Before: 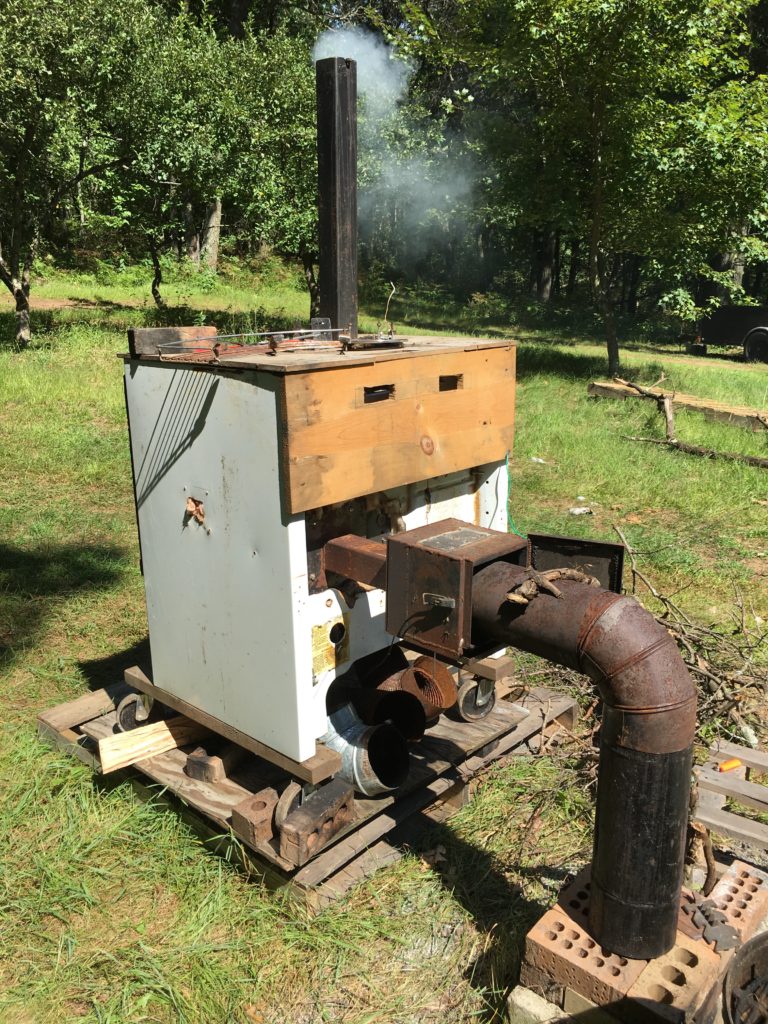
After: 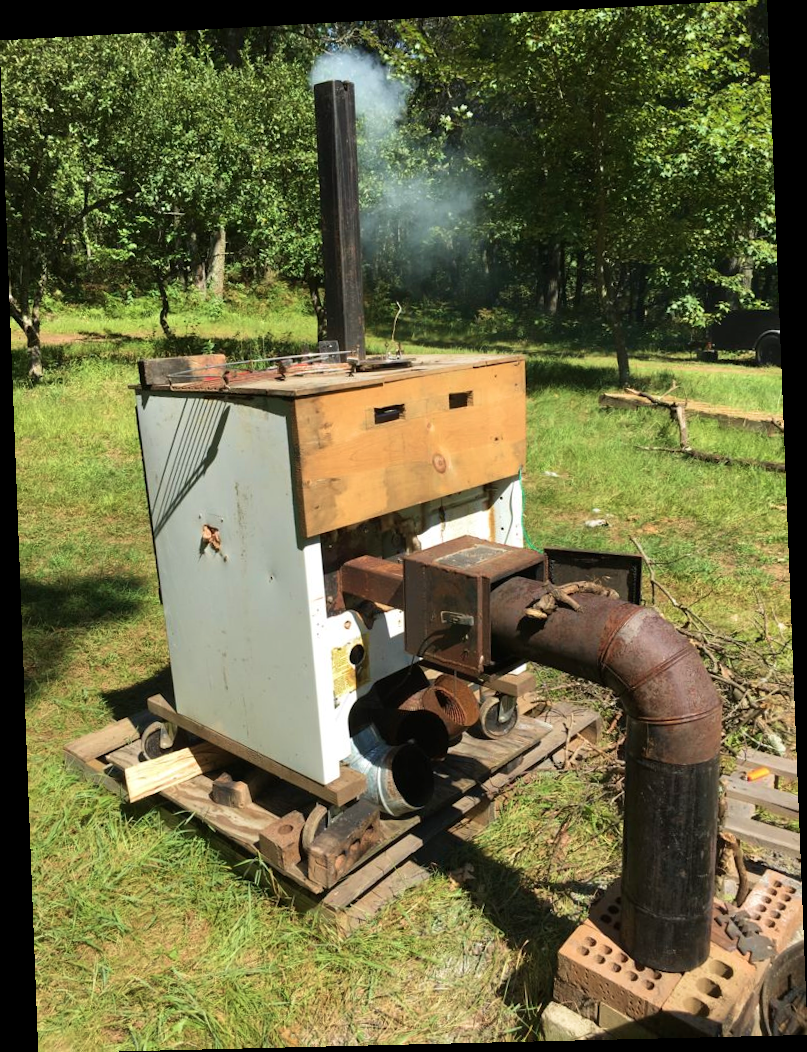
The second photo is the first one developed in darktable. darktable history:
velvia: on, module defaults
rotate and perspective: rotation -2.22°, lens shift (horizontal) -0.022, automatic cropping off
